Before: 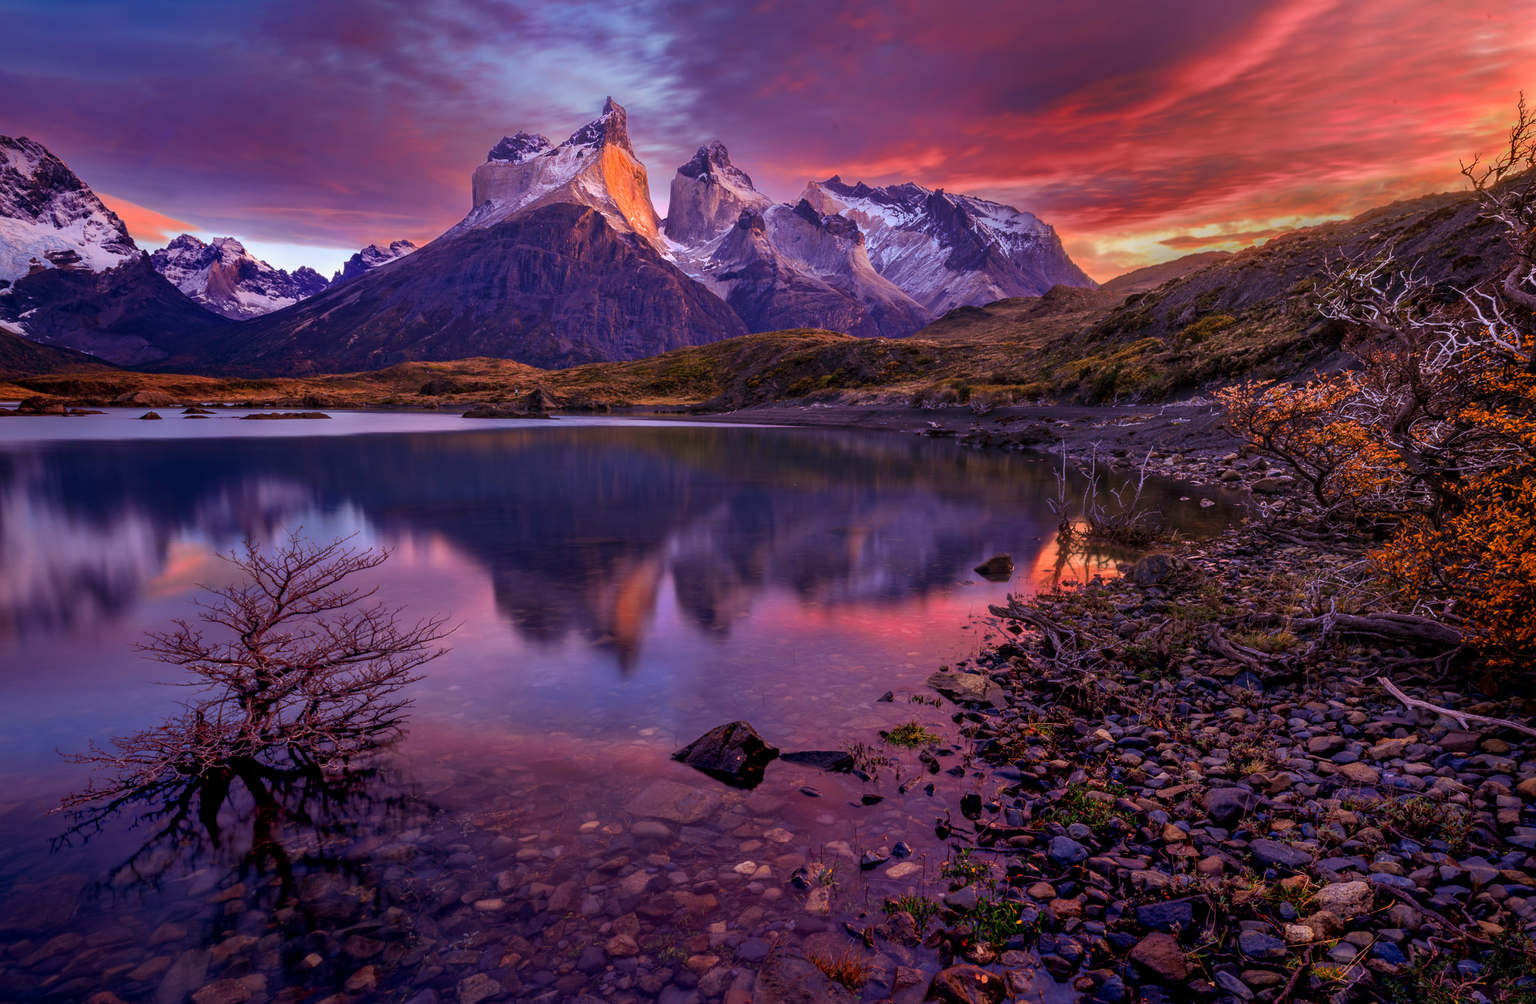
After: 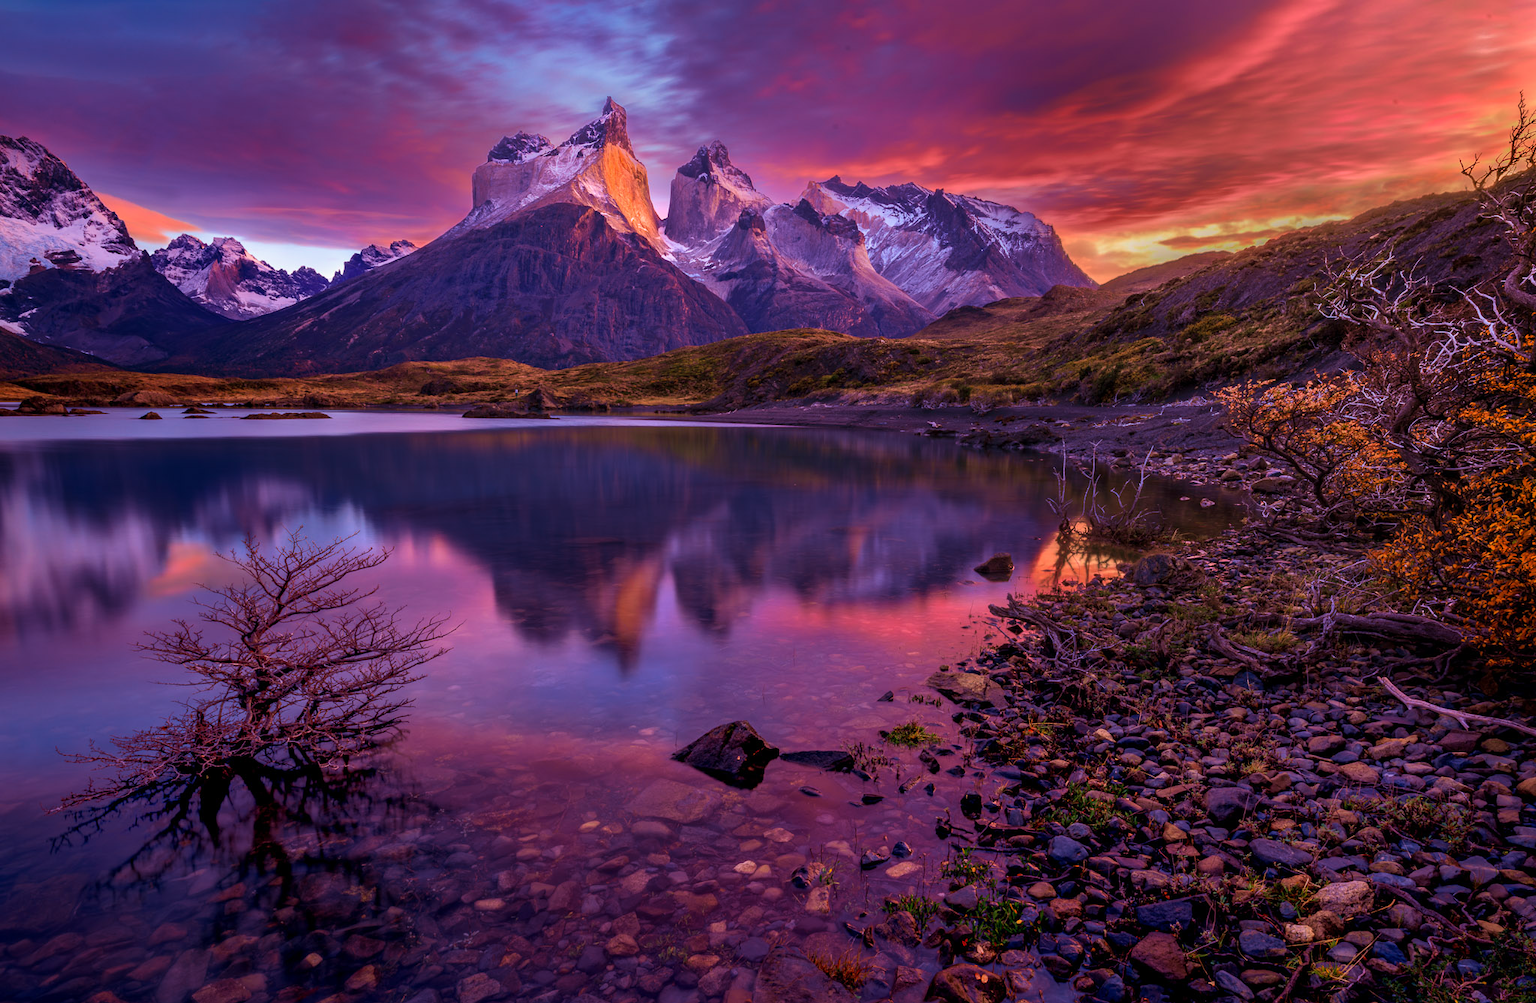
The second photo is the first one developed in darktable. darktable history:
velvia: strength 44.65%
